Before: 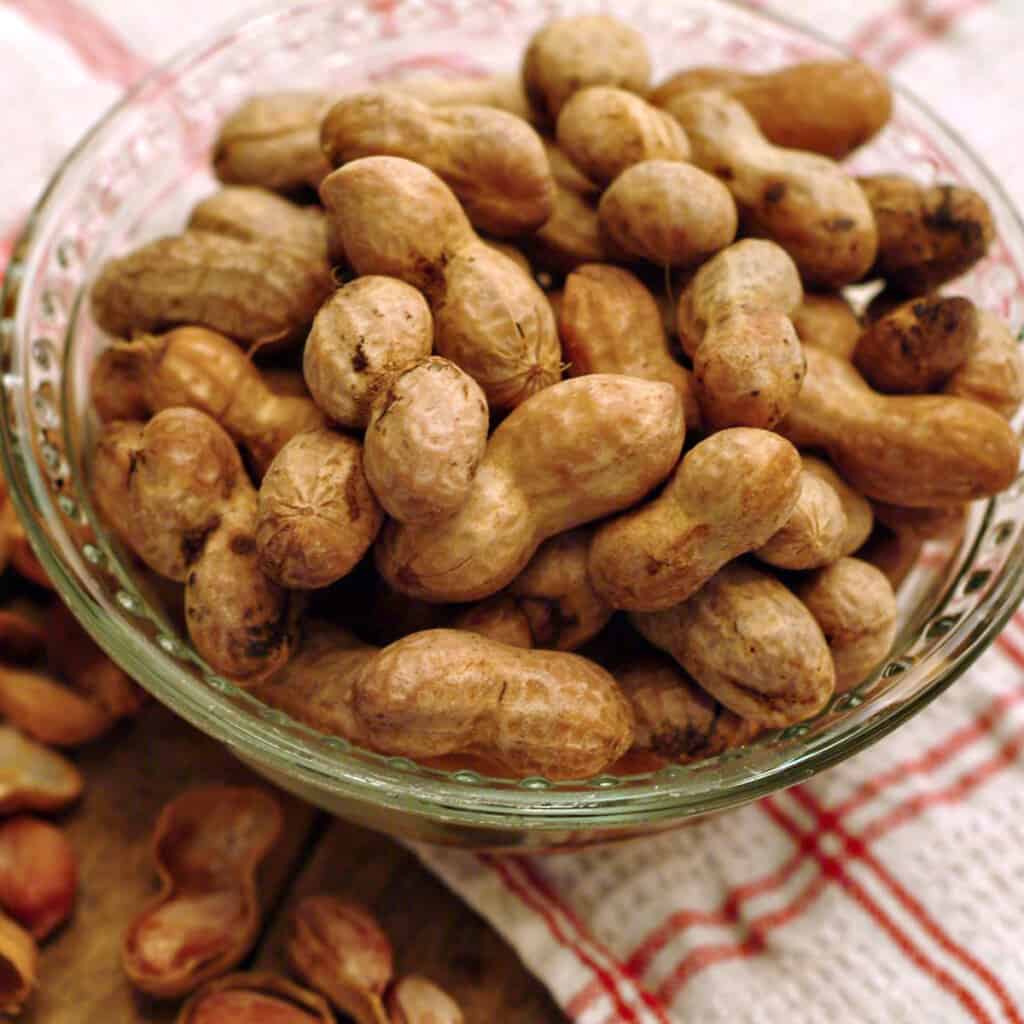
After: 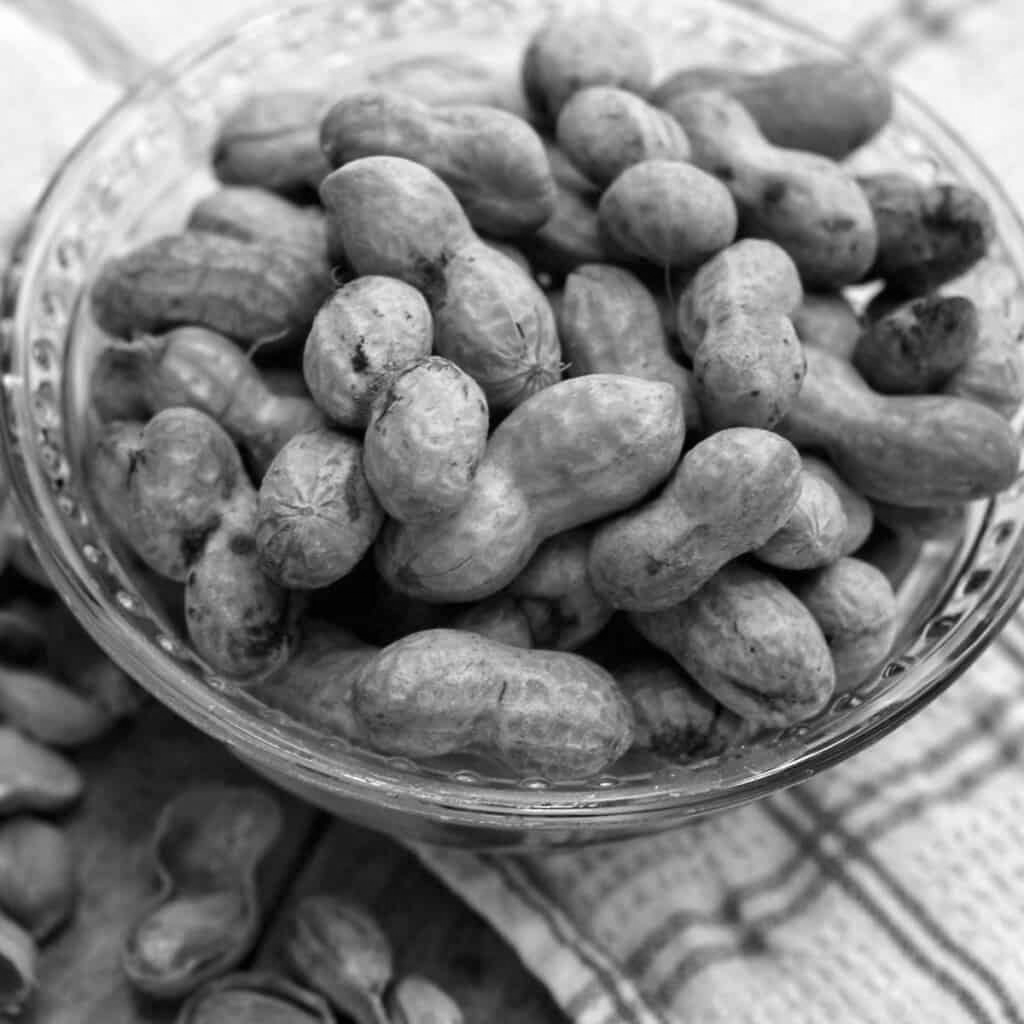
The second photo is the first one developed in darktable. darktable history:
monochrome: a 32, b 64, size 2.3
white balance: red 1.066, blue 1.119
color correction: highlights a* -2.73, highlights b* -2.09, shadows a* 2.41, shadows b* 2.73
